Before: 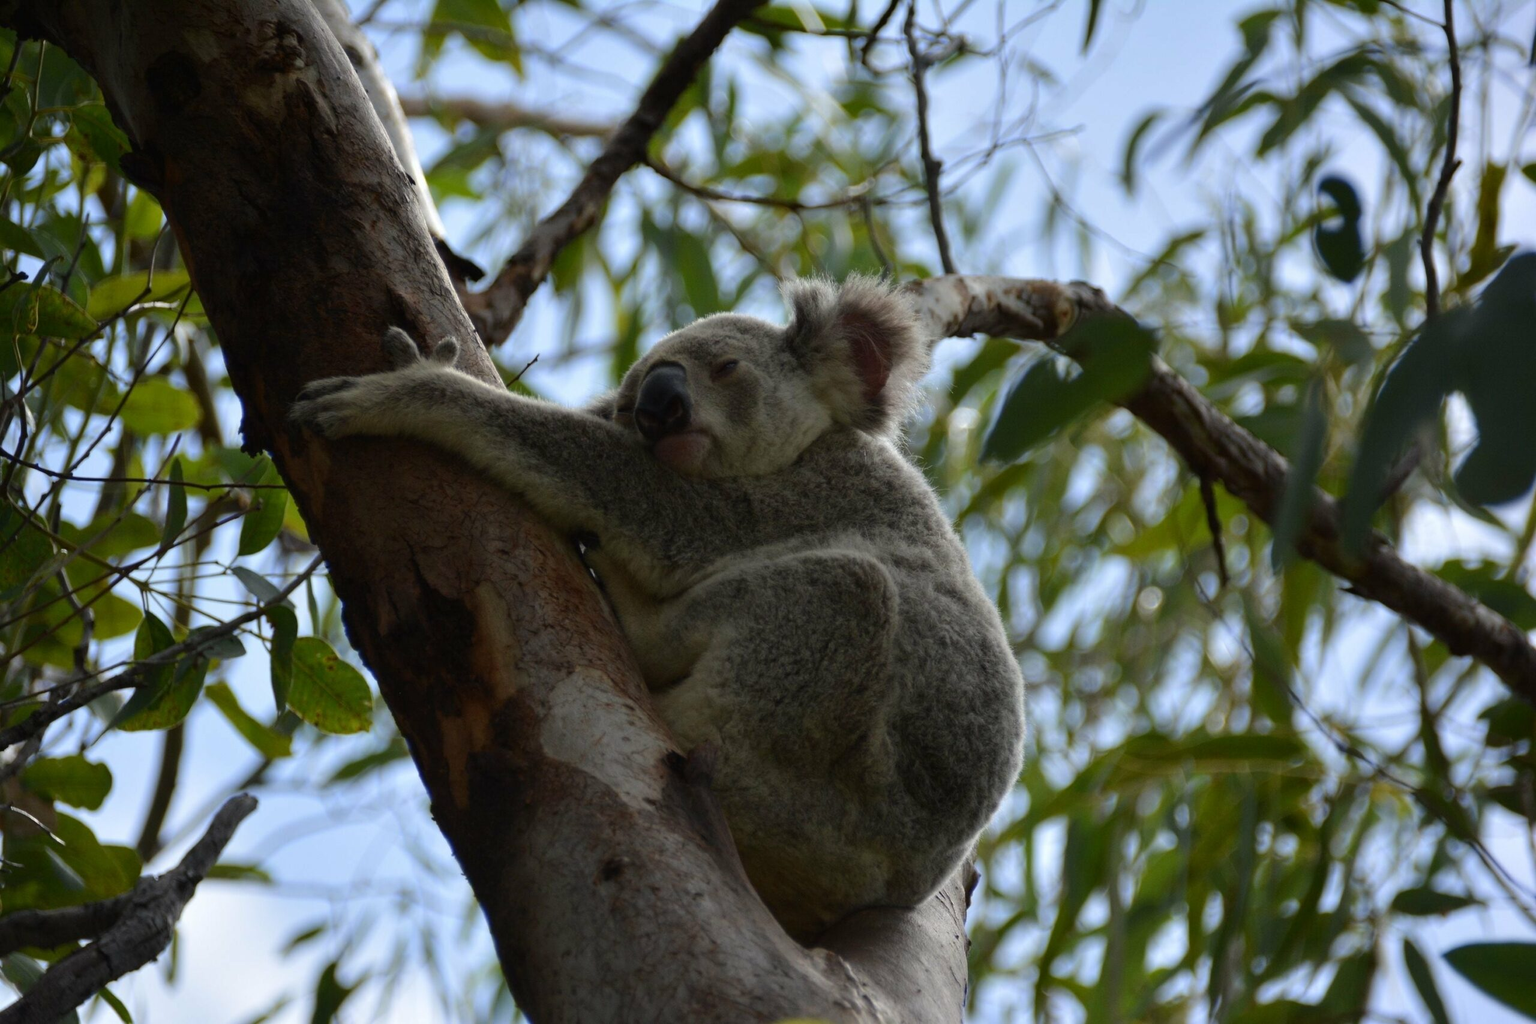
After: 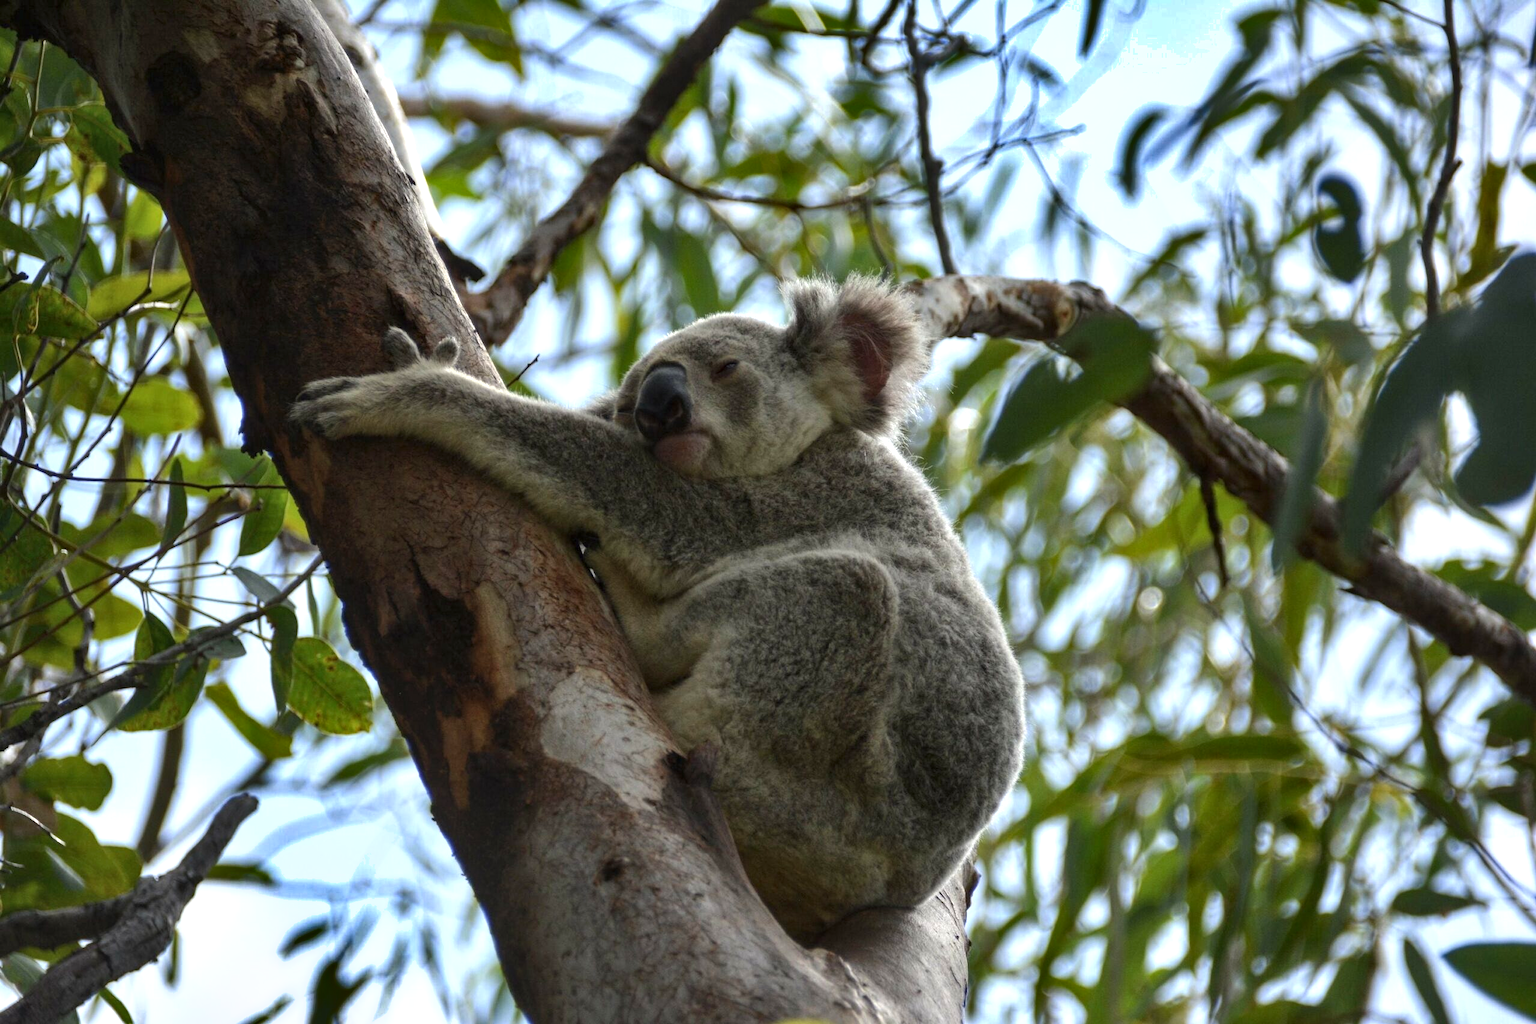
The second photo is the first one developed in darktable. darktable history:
exposure: exposure 0.722 EV, compensate highlight preservation false
local contrast: on, module defaults
shadows and highlights: shadows 30.63, highlights -63.22, shadows color adjustment 98%, highlights color adjustment 58.61%, soften with gaussian
